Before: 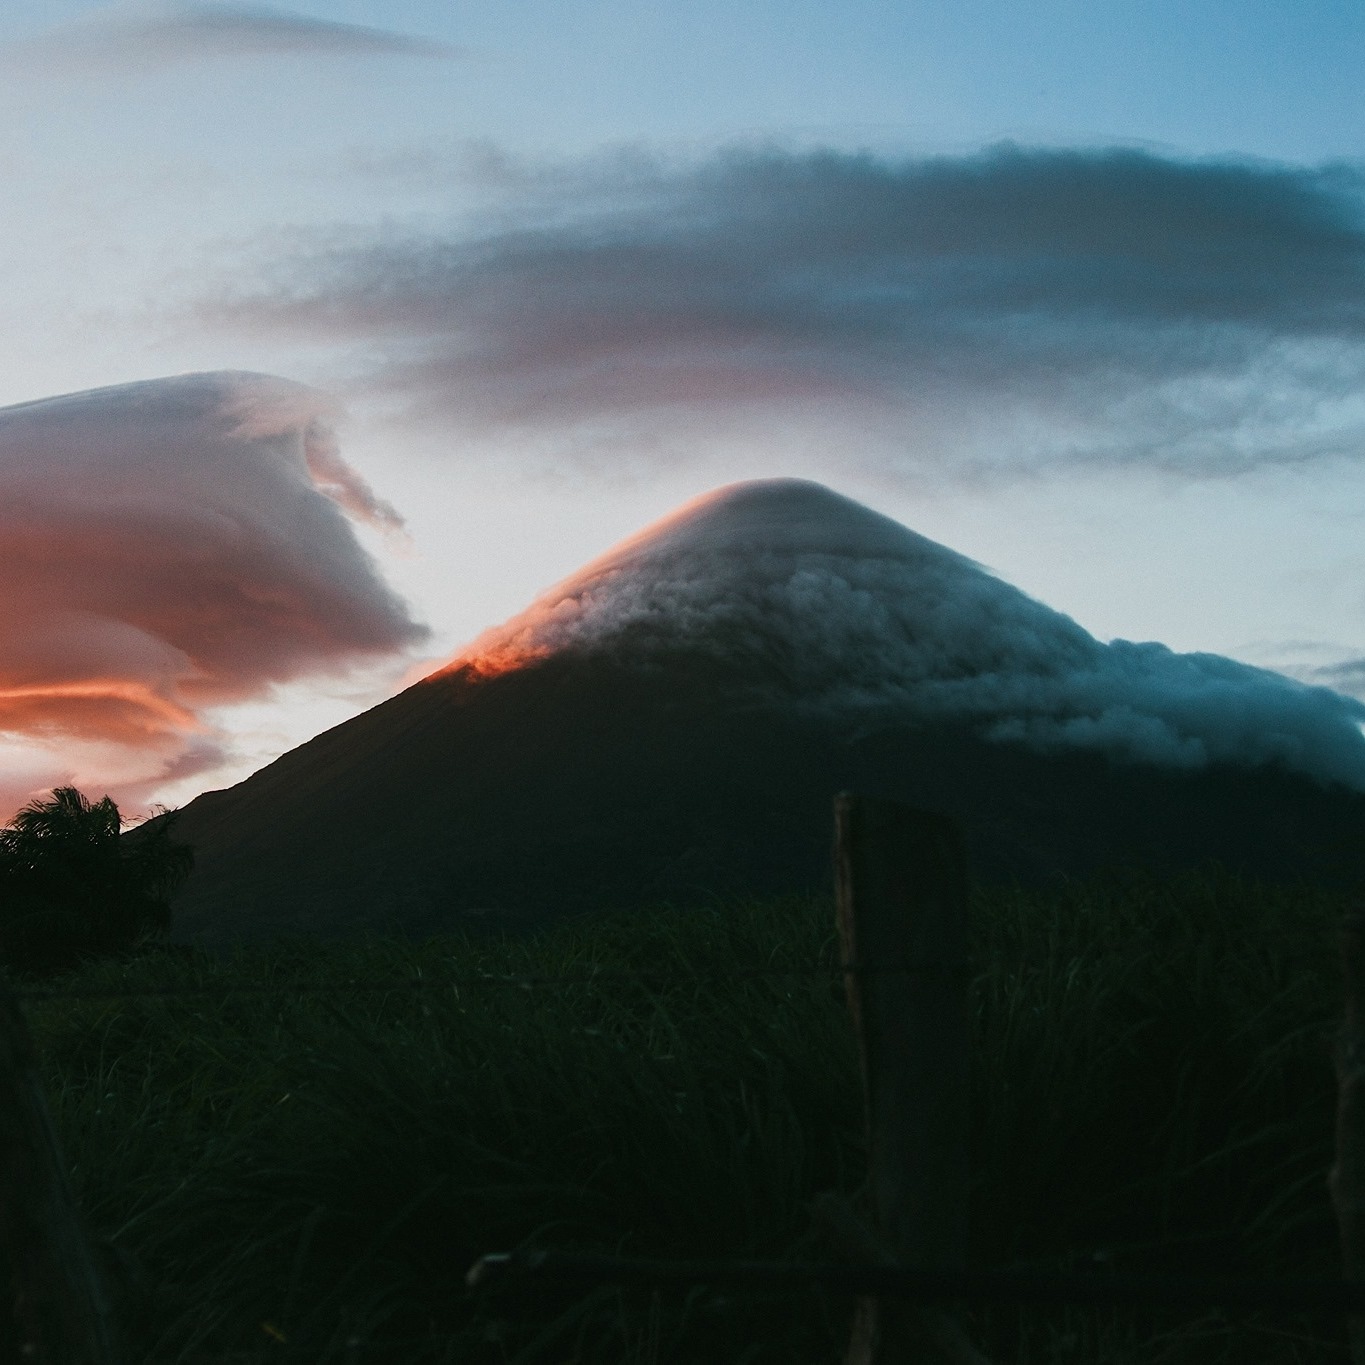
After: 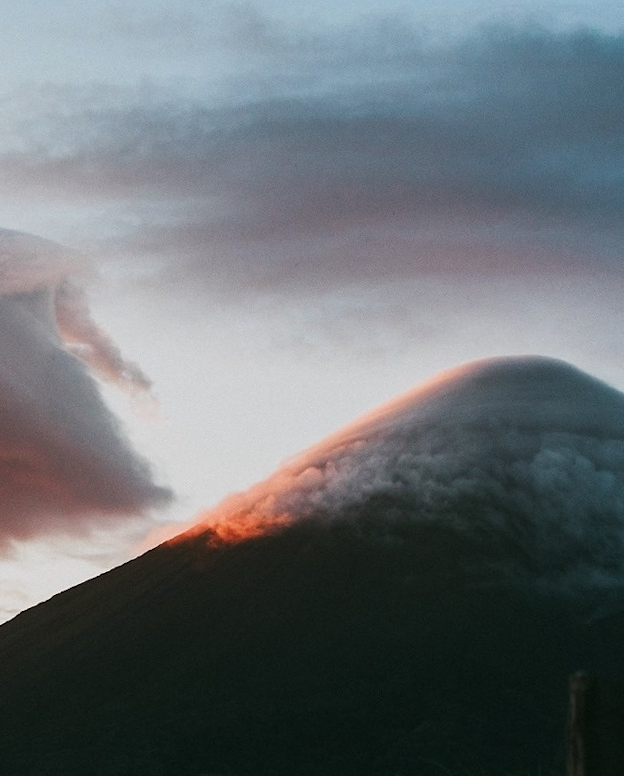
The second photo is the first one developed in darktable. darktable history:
rotate and perspective: rotation 2.27°, automatic cropping off
crop: left 20.248%, top 10.86%, right 35.675%, bottom 34.321%
